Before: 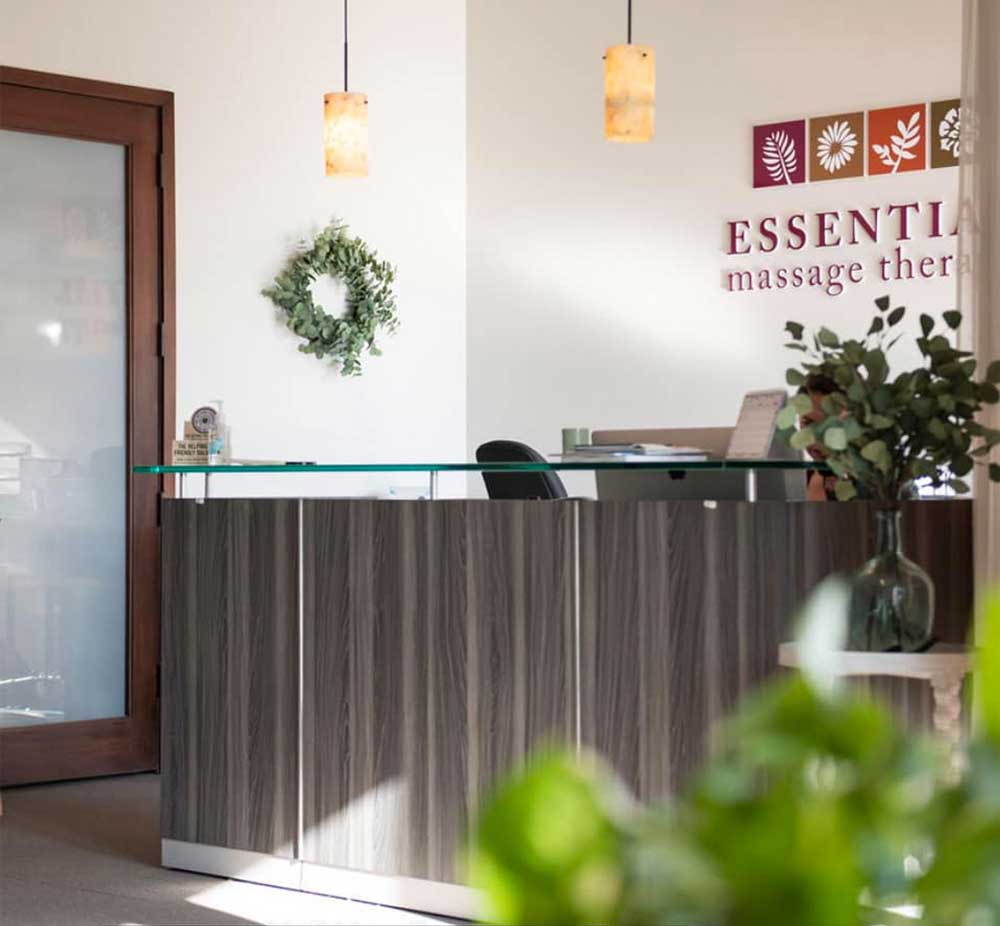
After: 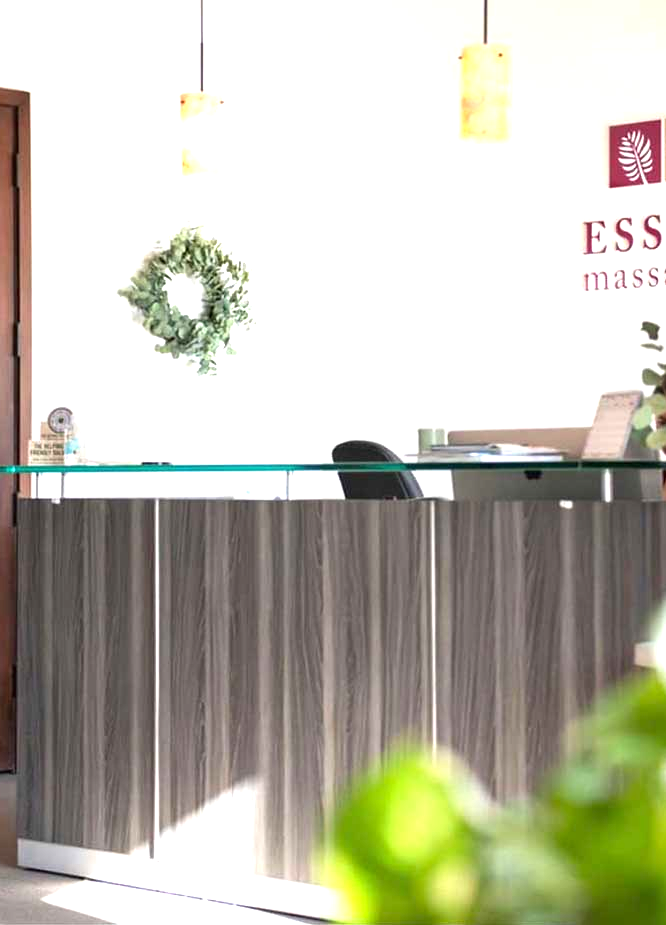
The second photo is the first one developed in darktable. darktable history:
exposure: exposure 1 EV, compensate highlight preservation false
crop and rotate: left 14.436%, right 18.898%
tone equalizer: on, module defaults
